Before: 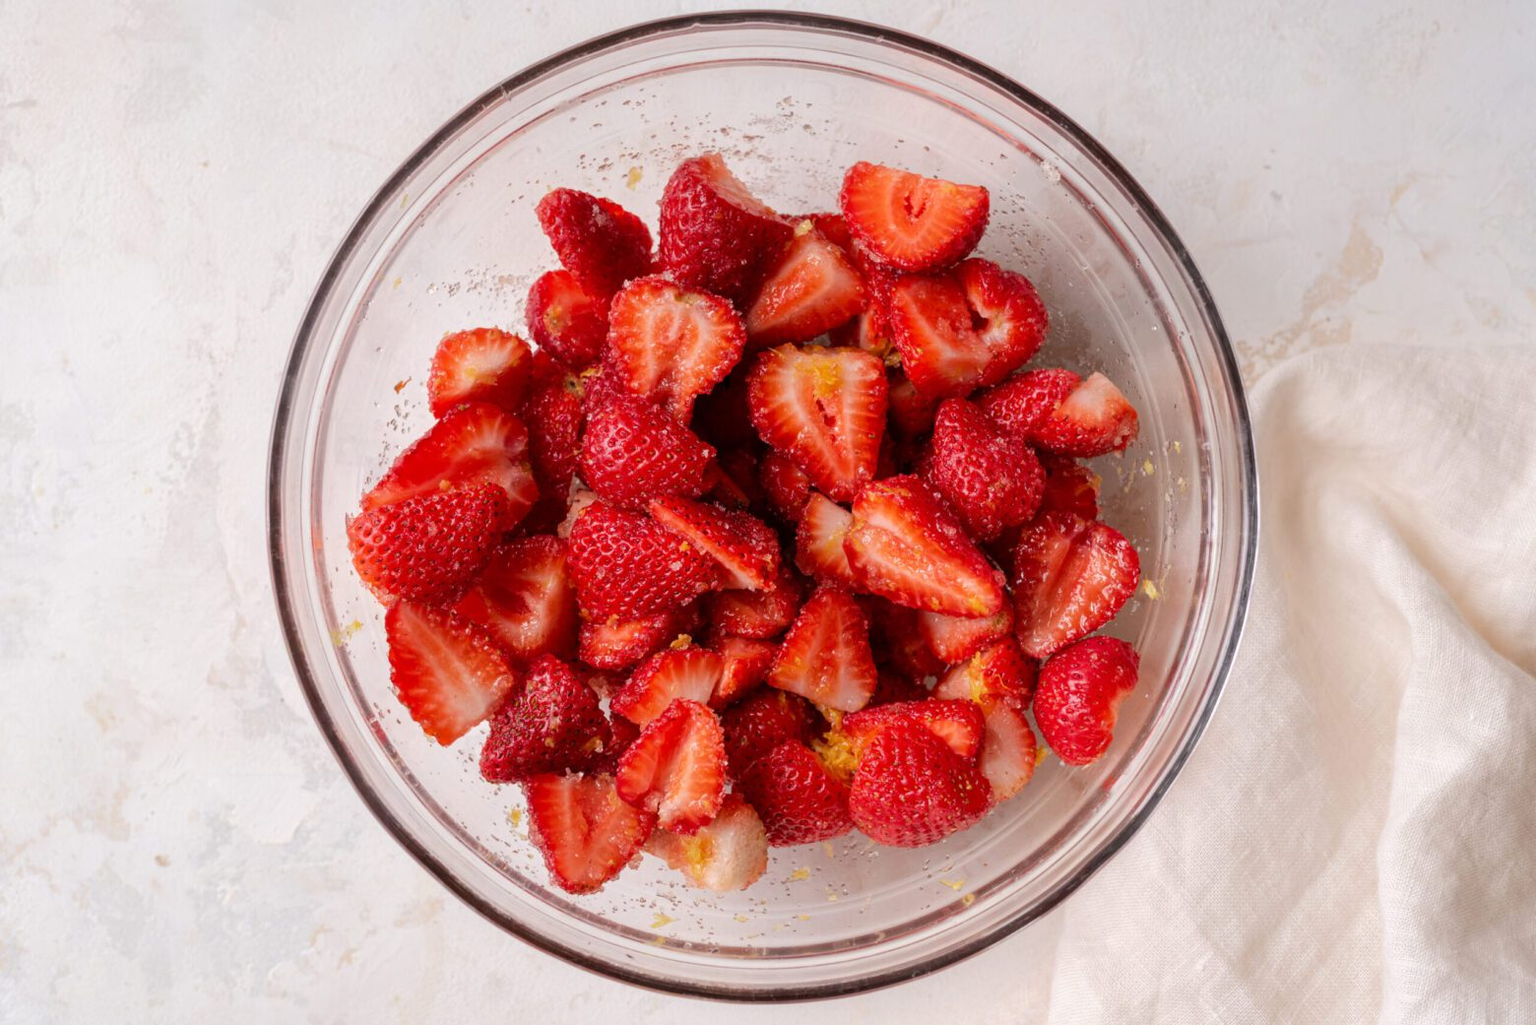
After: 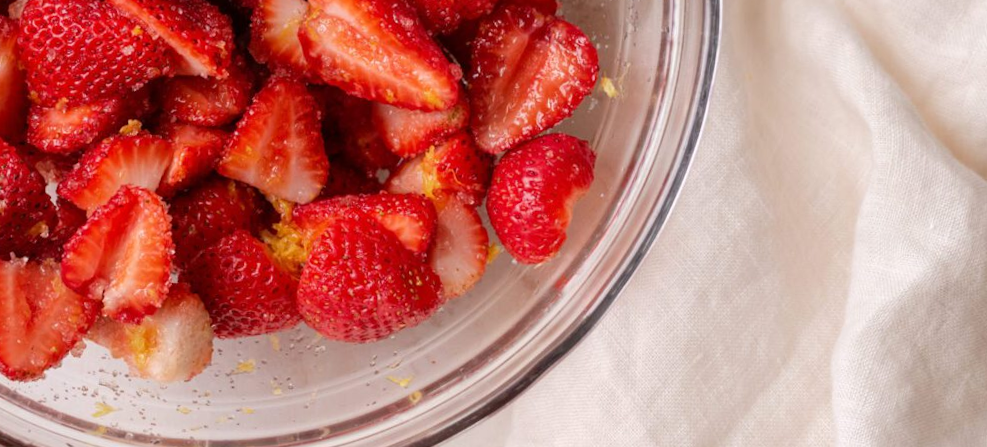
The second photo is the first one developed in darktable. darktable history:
rotate and perspective: rotation 1.57°, crop left 0.018, crop right 0.982, crop top 0.039, crop bottom 0.961
crop and rotate: left 35.509%, top 50.238%, bottom 4.934%
